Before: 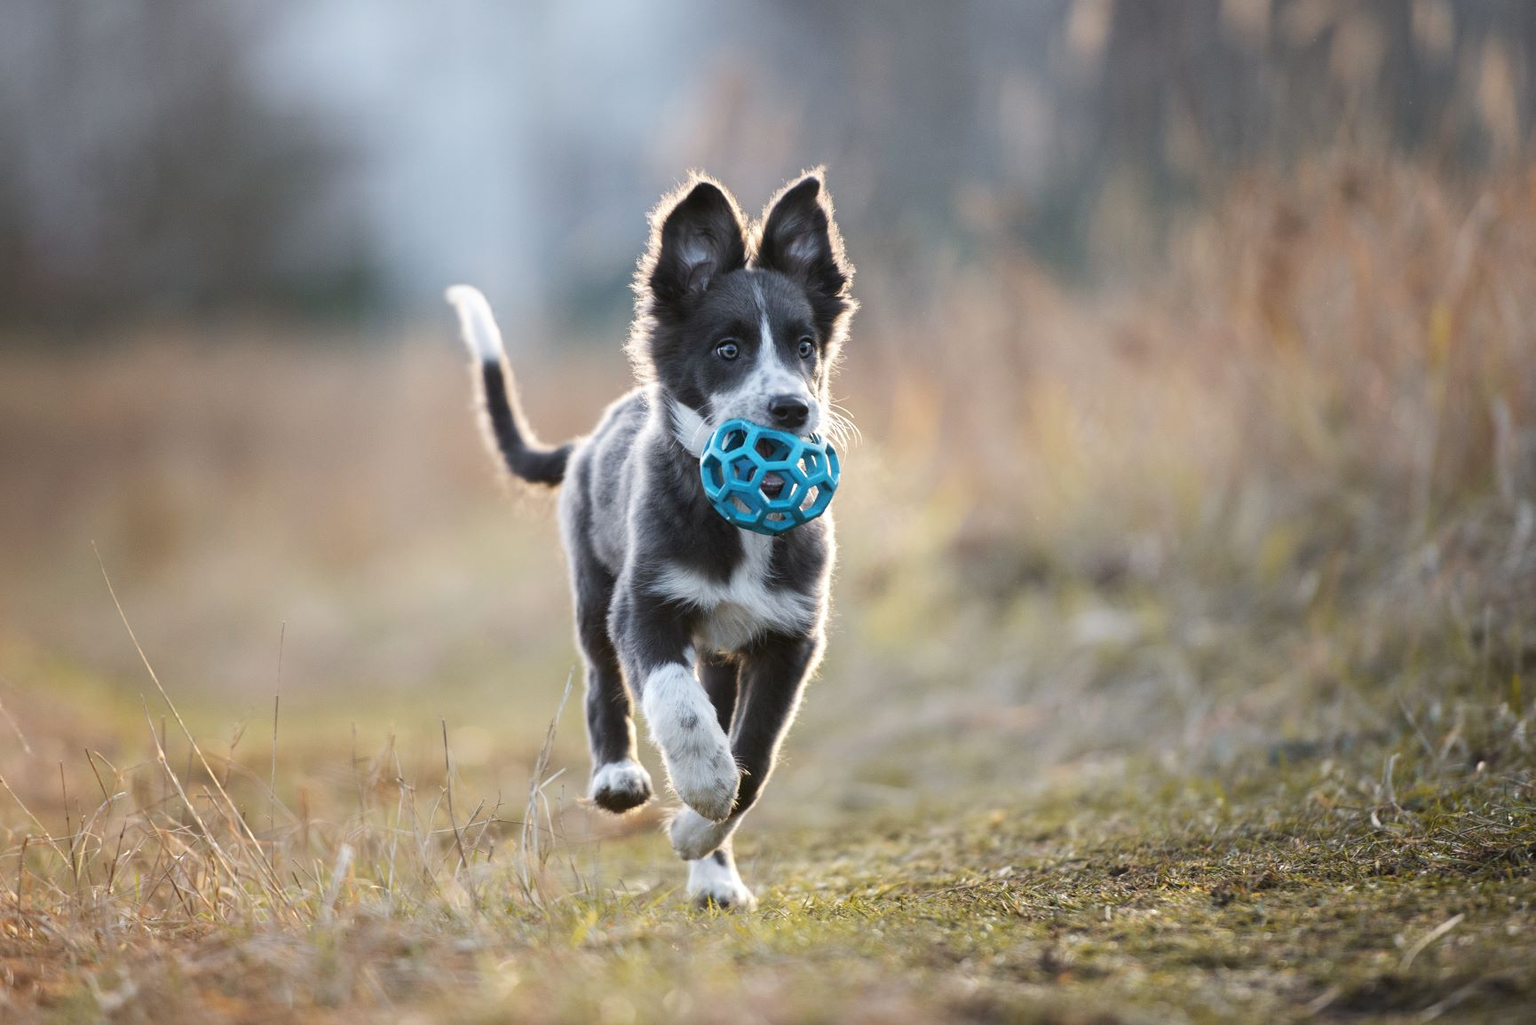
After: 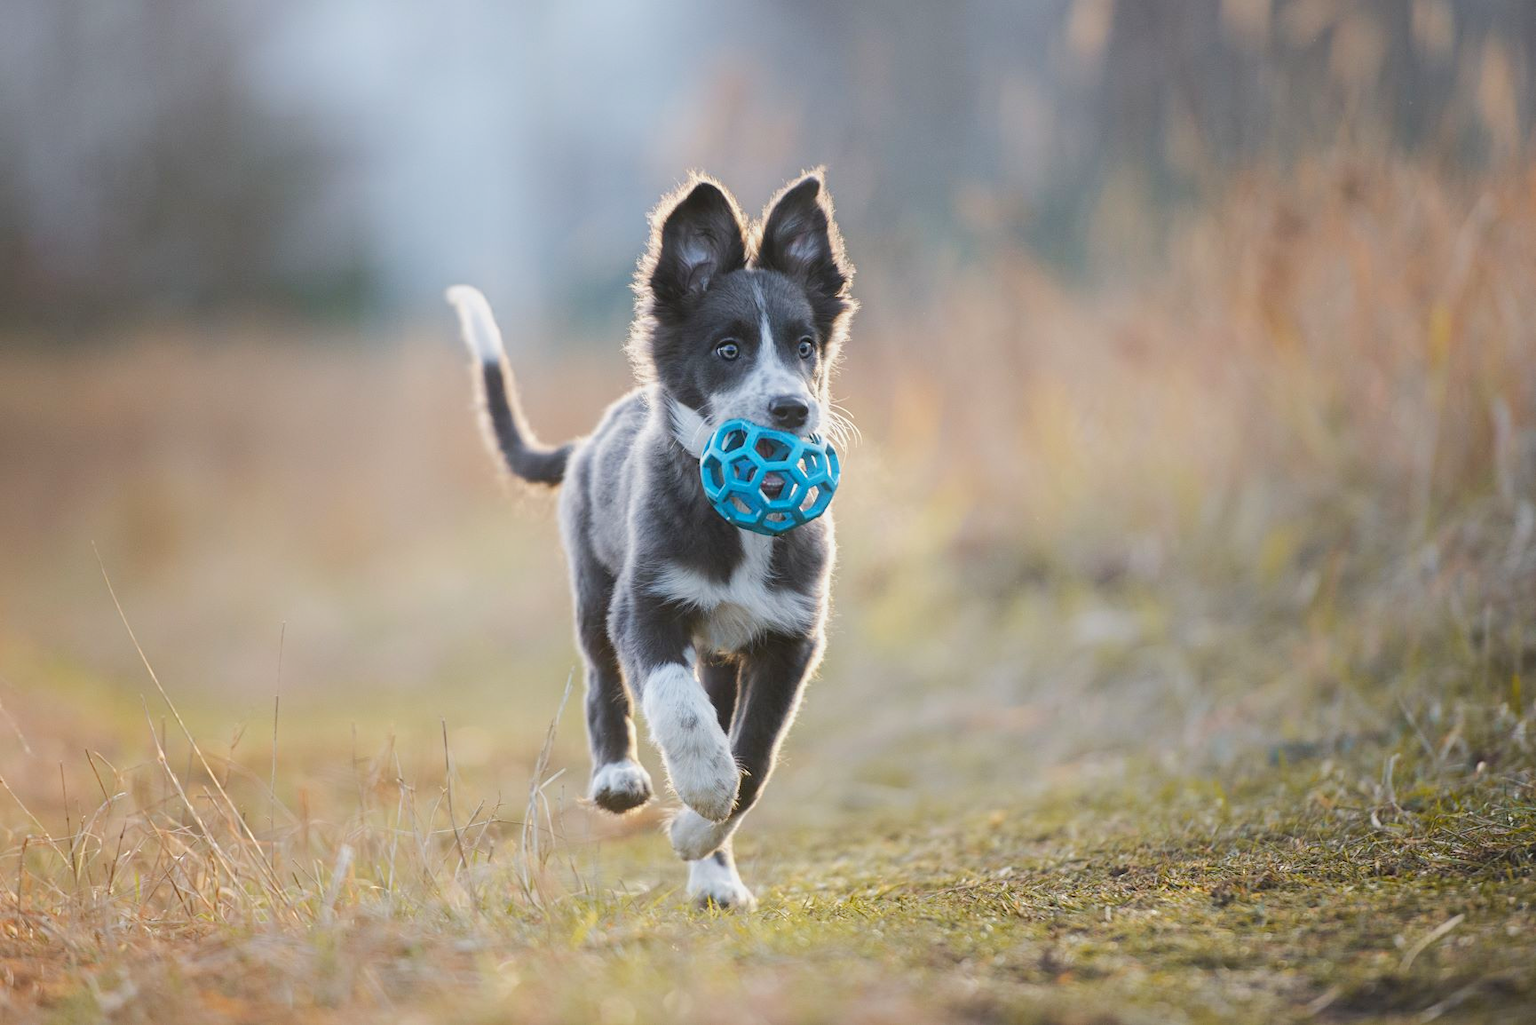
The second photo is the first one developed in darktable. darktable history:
color correction: highlights b* -0.035
color balance rgb: perceptual saturation grading › global saturation -1.913%, perceptual saturation grading › highlights -7.583%, perceptual saturation grading › mid-tones 8.035%, perceptual saturation grading › shadows 3.836%, perceptual brilliance grading › mid-tones 10.138%, perceptual brilliance grading › shadows 14.313%, global vibrance 15.007%
contrast equalizer: octaves 7, y [[0.439, 0.44, 0.442, 0.457, 0.493, 0.498], [0.5 ×6], [0.5 ×6], [0 ×6], [0 ×6]]
